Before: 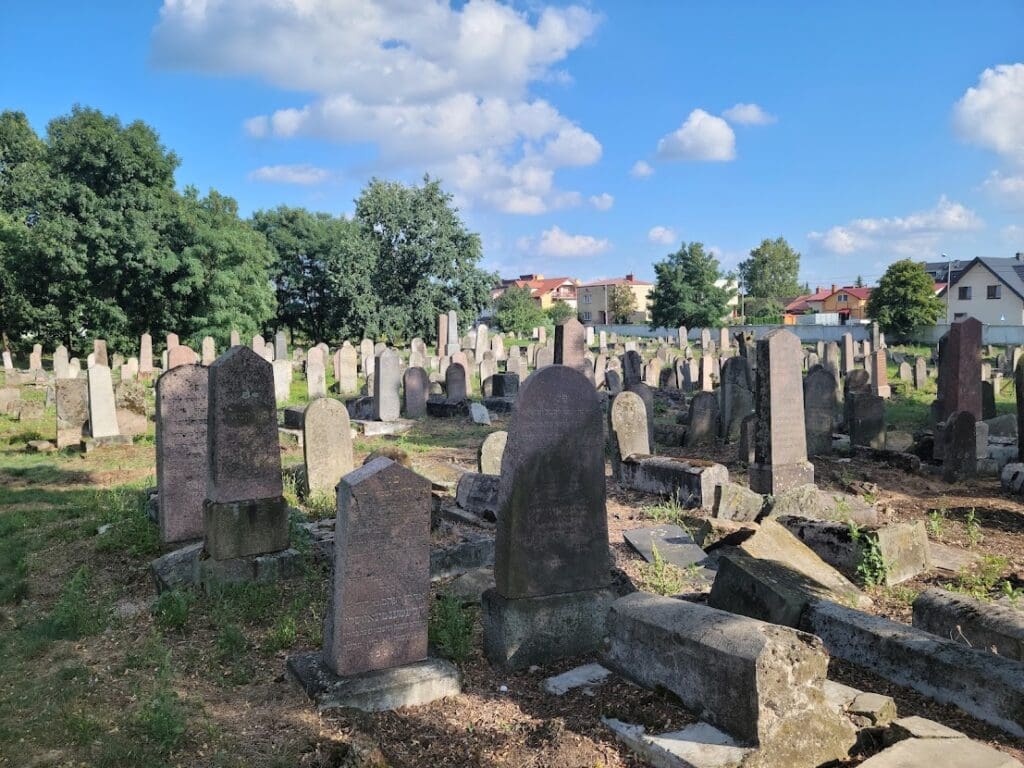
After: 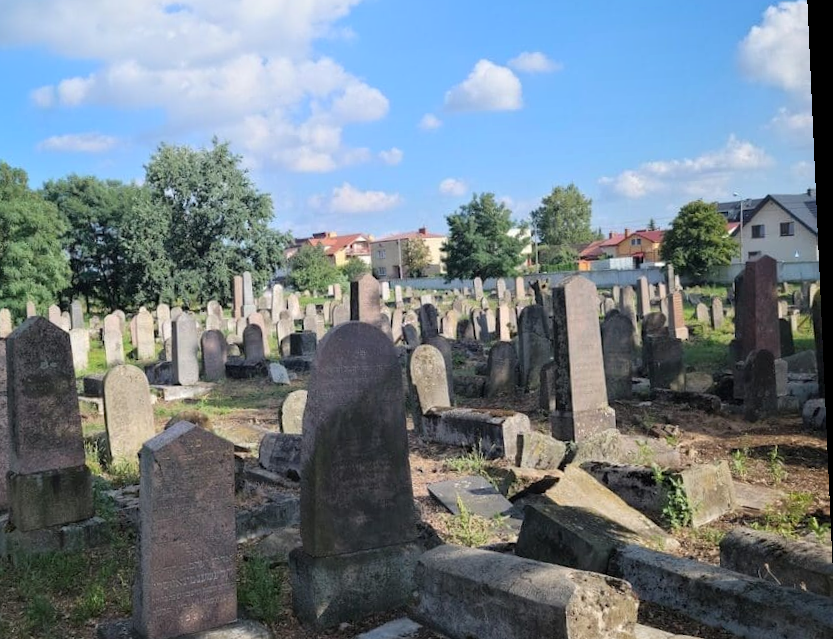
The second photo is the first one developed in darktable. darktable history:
rotate and perspective: rotation -2.56°, automatic cropping off
crop and rotate: left 20.74%, top 7.912%, right 0.375%, bottom 13.378%
shadows and highlights: shadows -40.15, highlights 62.88, soften with gaussian
